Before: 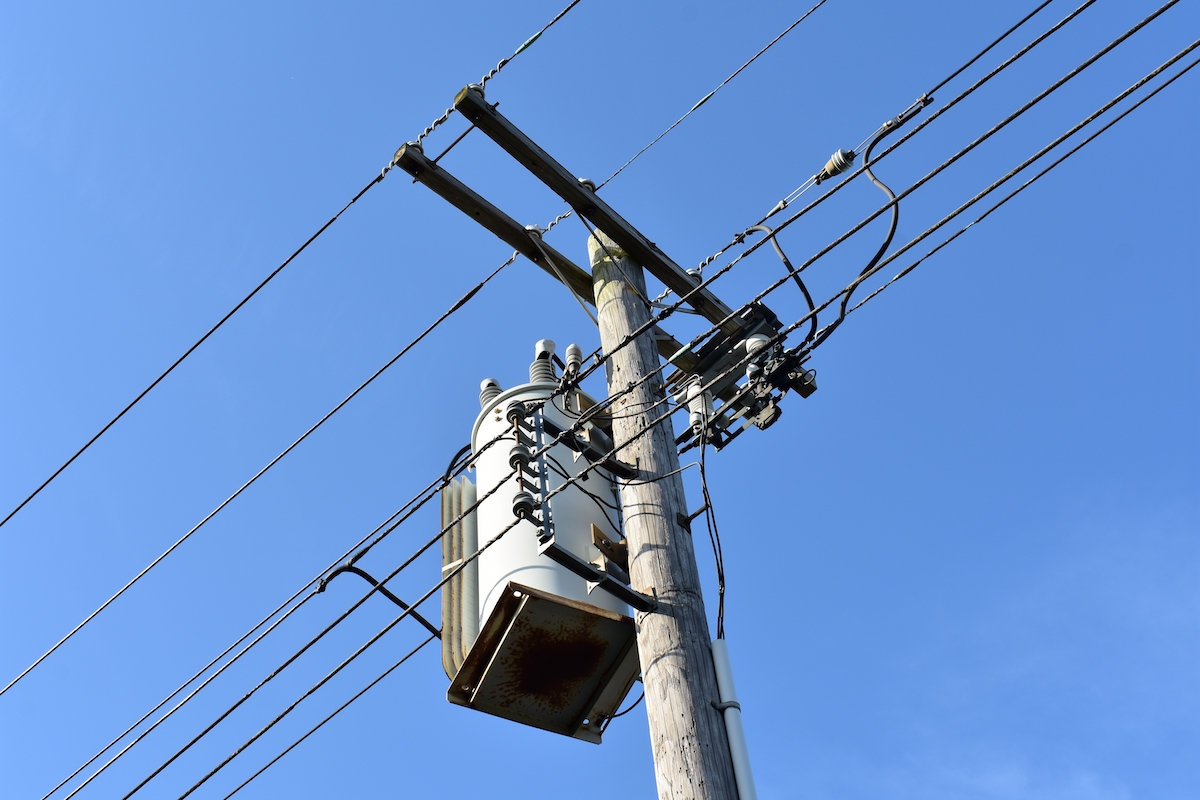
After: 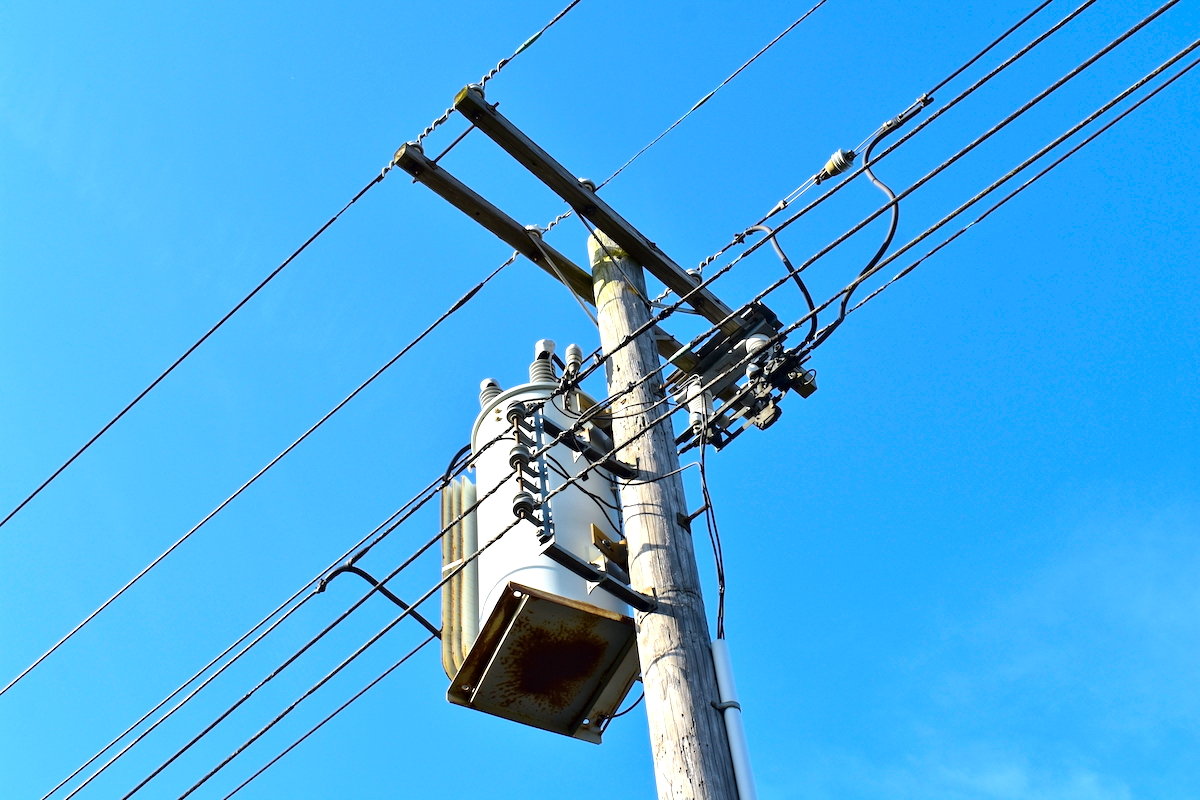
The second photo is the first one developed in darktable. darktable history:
color balance rgb: linear chroma grading › global chroma 15%, perceptual saturation grading › global saturation 30%
exposure: exposure 0.6 EV, compensate highlight preservation false
local contrast: mode bilateral grid, contrast 28, coarseness 16, detail 115%, midtone range 0.2
